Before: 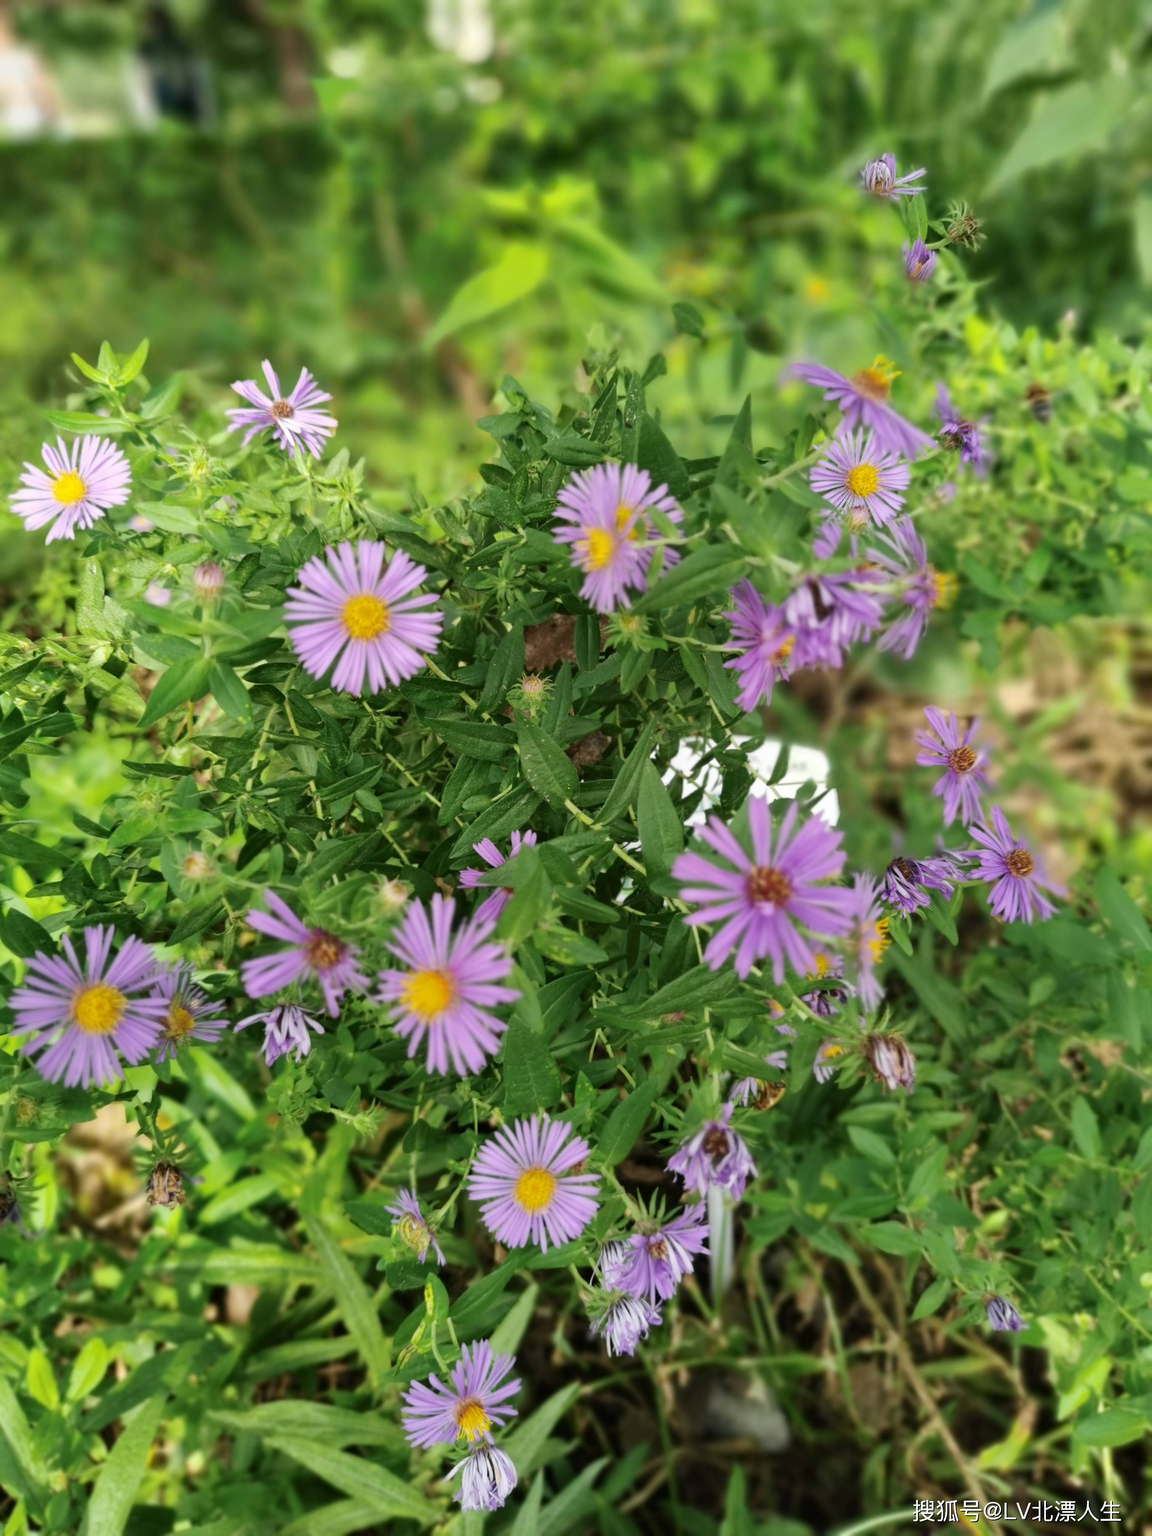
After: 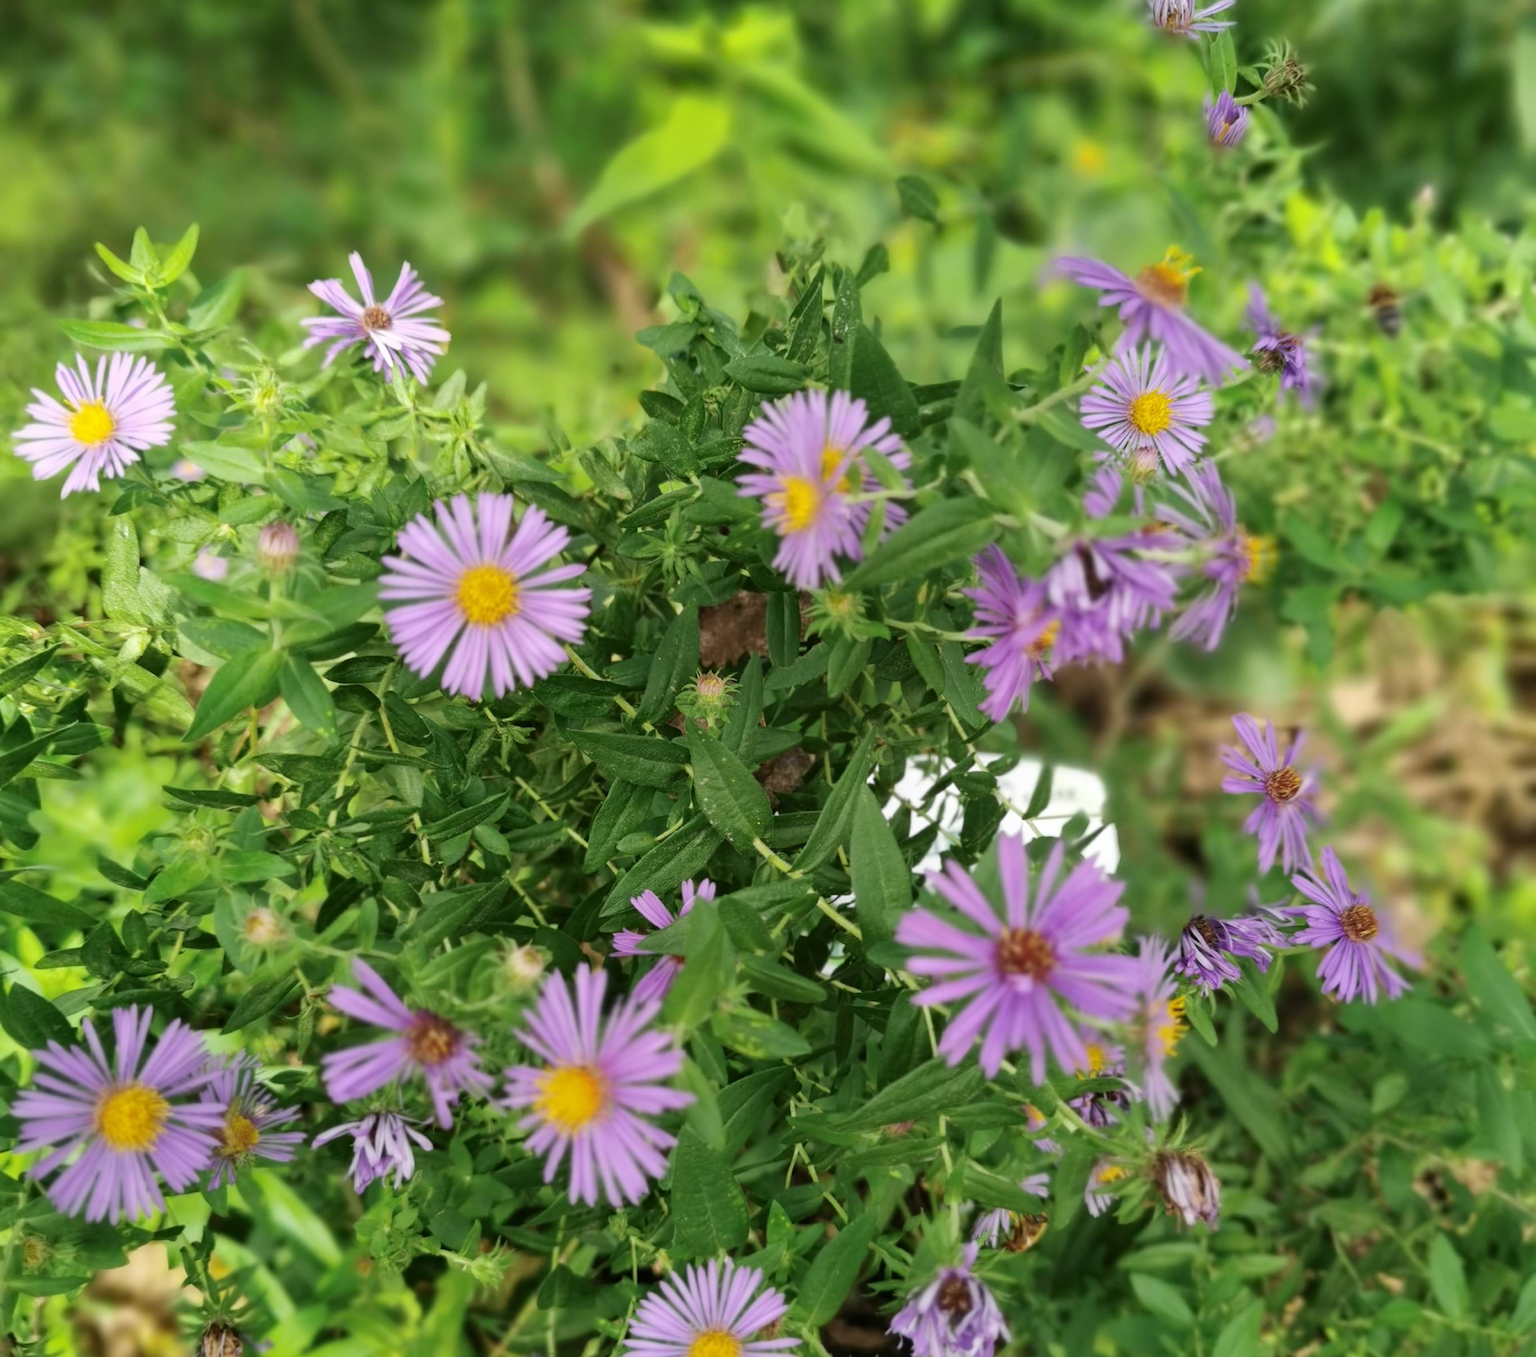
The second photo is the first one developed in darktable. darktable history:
crop: top 11.134%, bottom 22.567%
